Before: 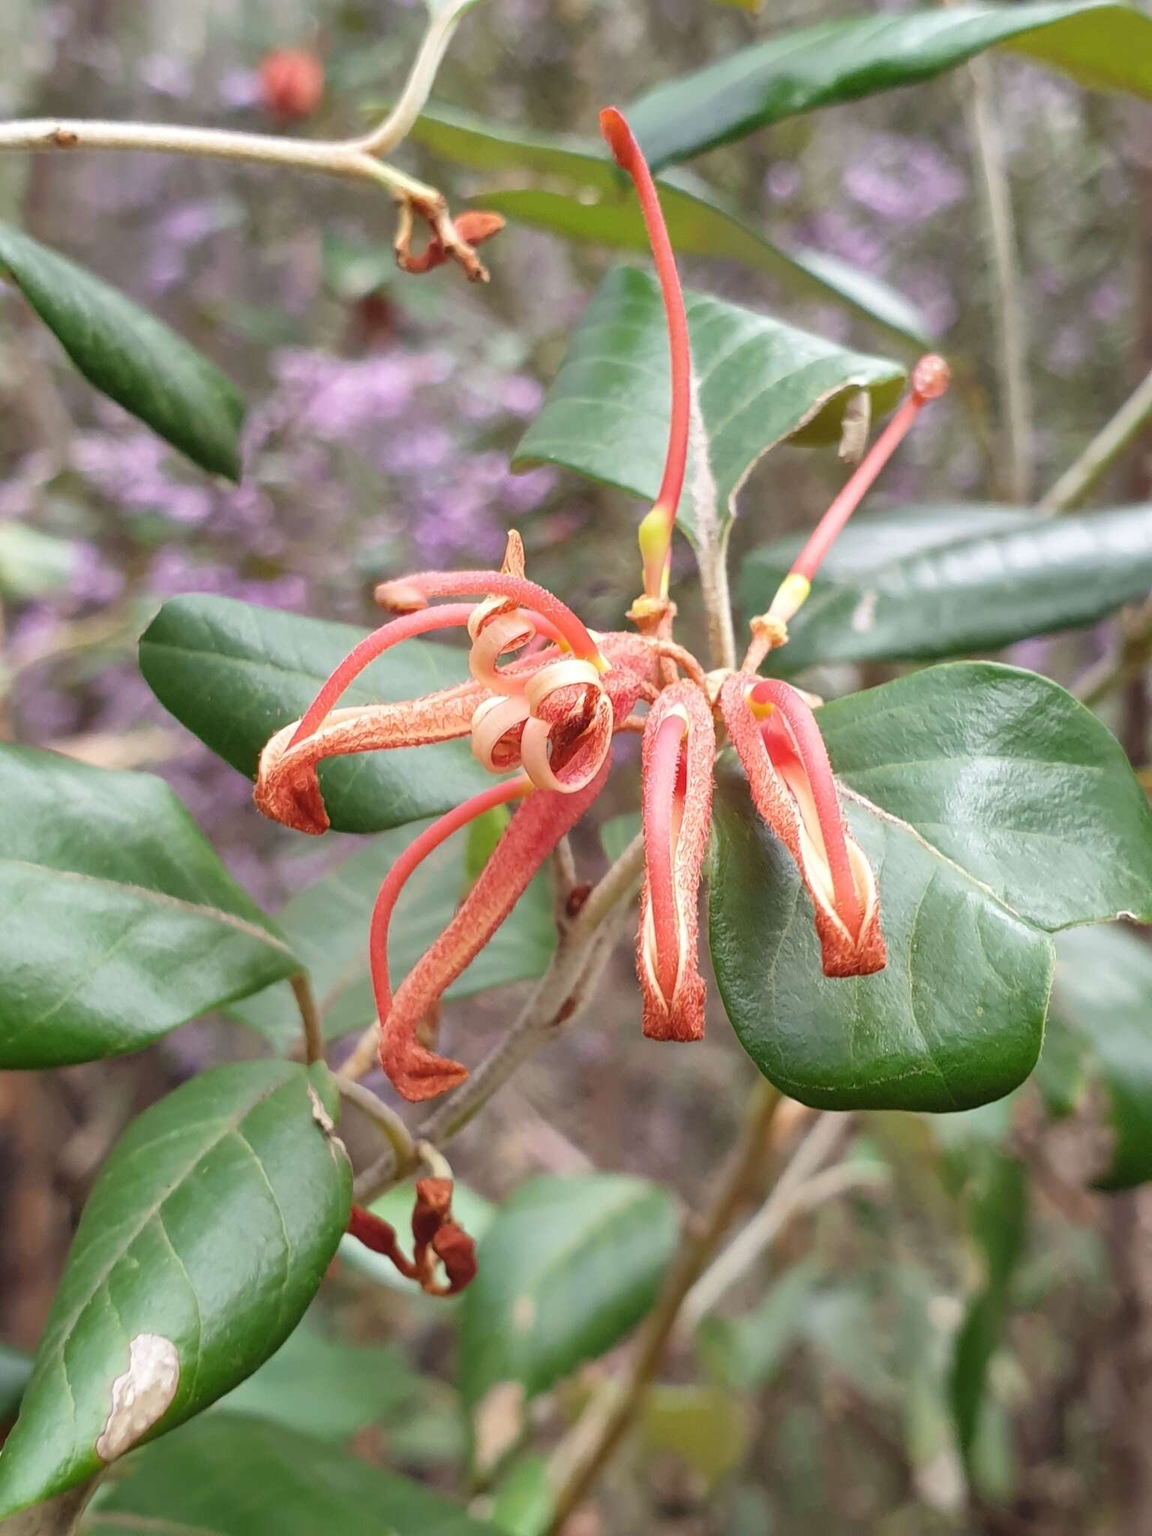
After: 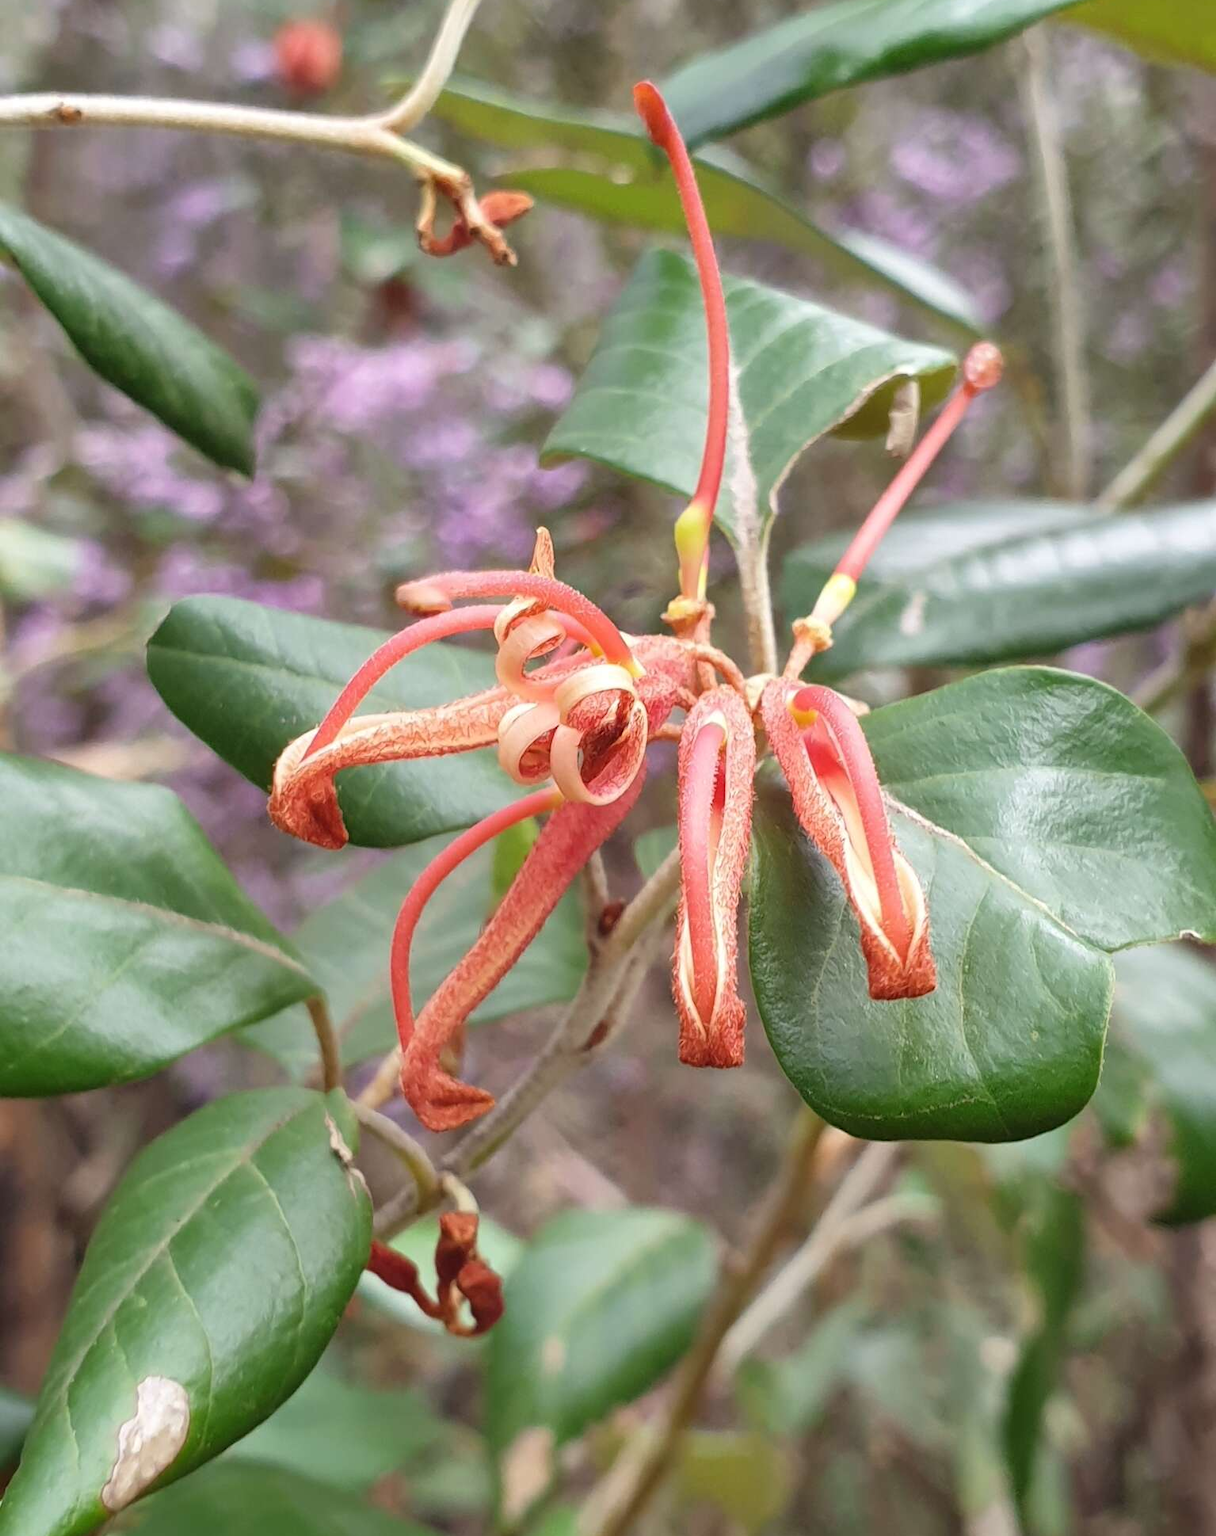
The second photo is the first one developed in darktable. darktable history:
crop and rotate: top 2.026%, bottom 3.287%
